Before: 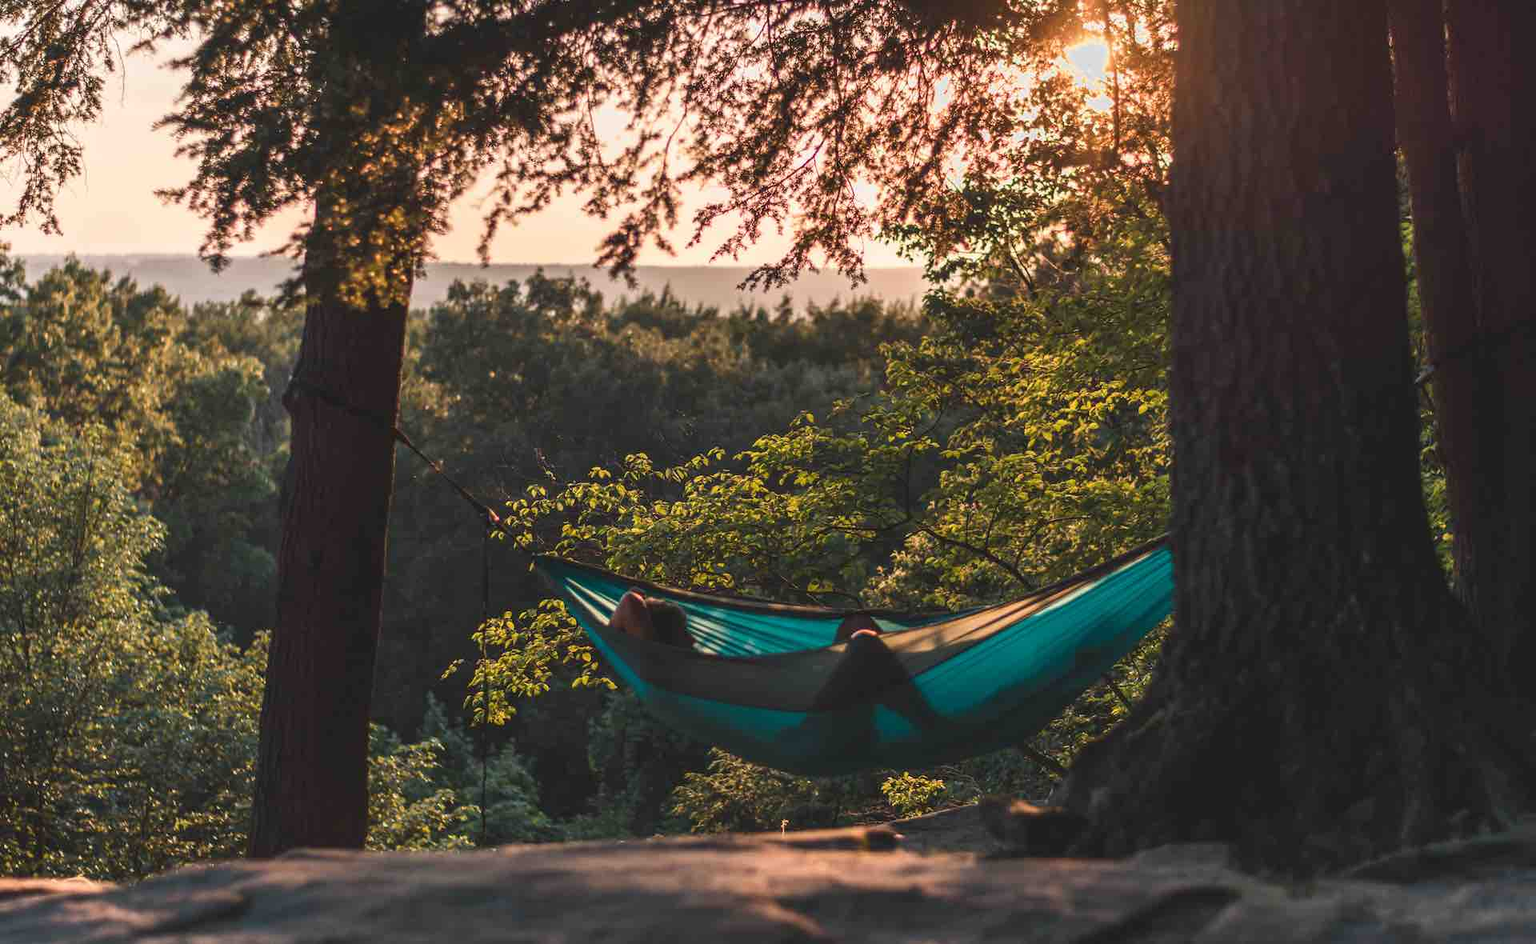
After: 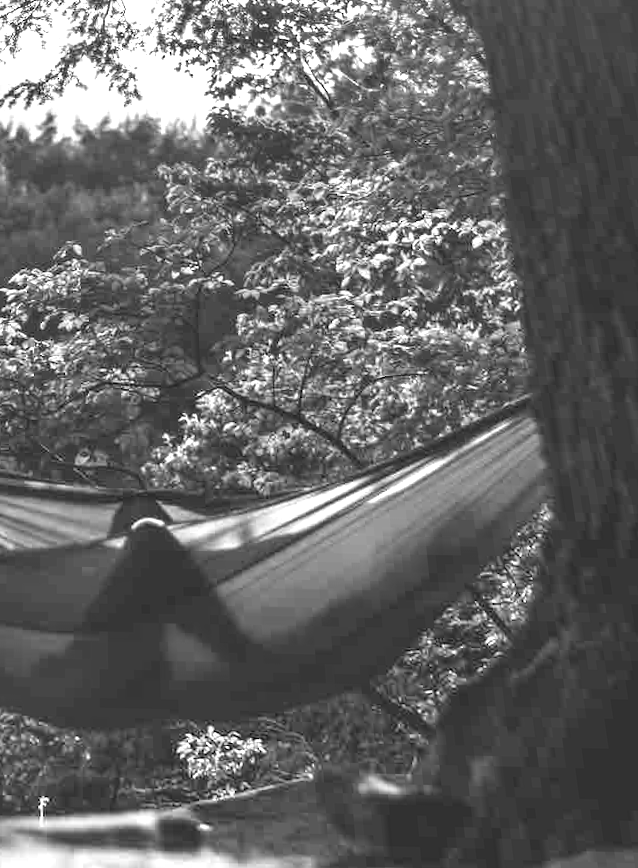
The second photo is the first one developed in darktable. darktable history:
crop: left 45.721%, top 13.393%, right 14.118%, bottom 10.01%
monochrome: on, module defaults
rotate and perspective: rotation 0.72°, lens shift (vertical) -0.352, lens shift (horizontal) -0.051, crop left 0.152, crop right 0.859, crop top 0.019, crop bottom 0.964
exposure: black level correction 0, exposure 1.2 EV, compensate exposure bias true, compensate highlight preservation false
